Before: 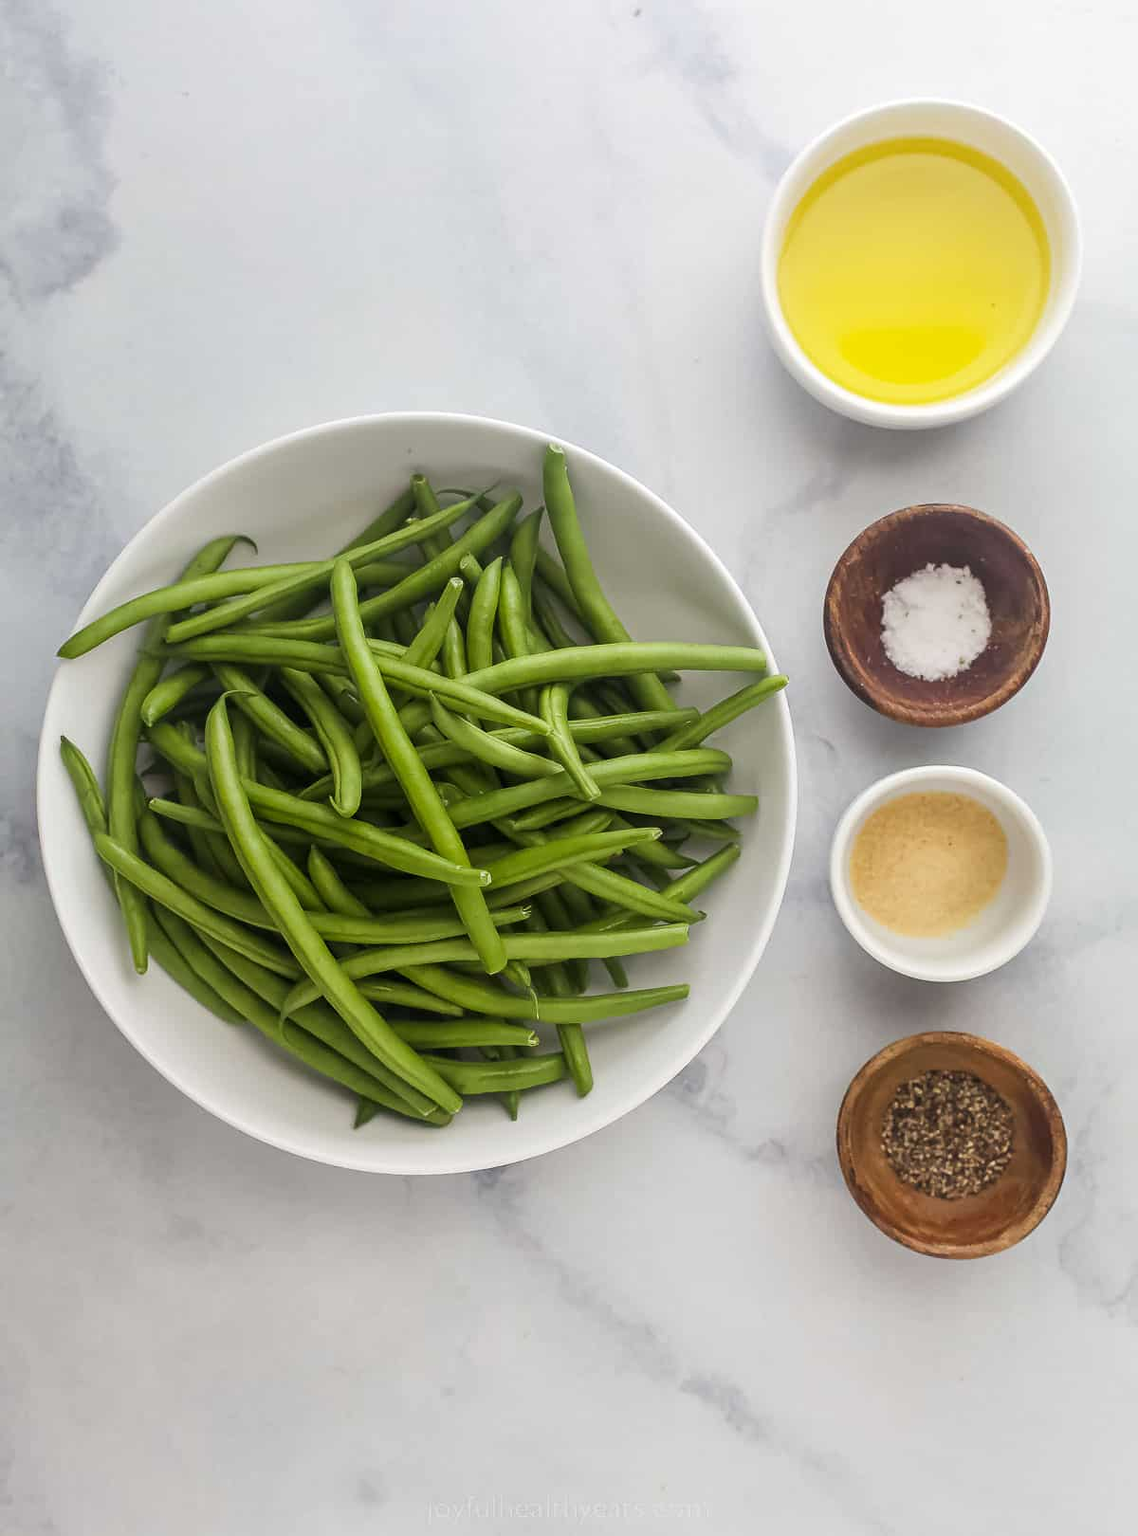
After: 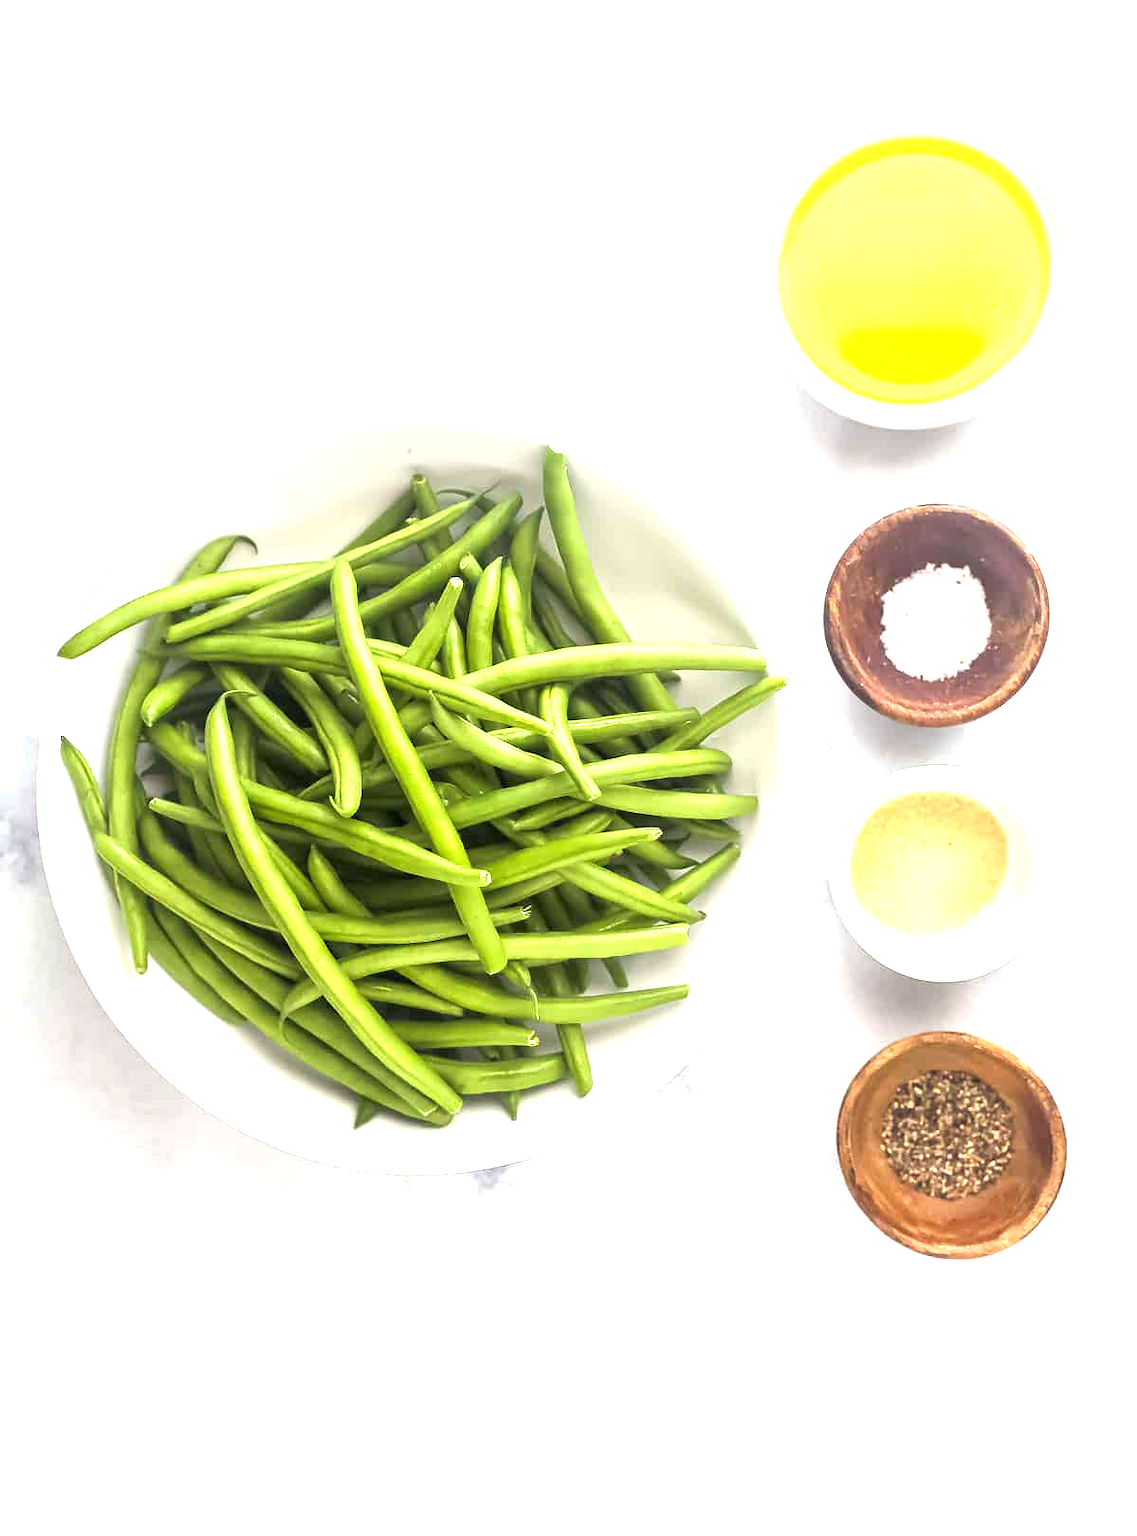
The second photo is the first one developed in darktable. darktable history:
exposure: black level correction 0, exposure 1.614 EV, compensate highlight preservation false
